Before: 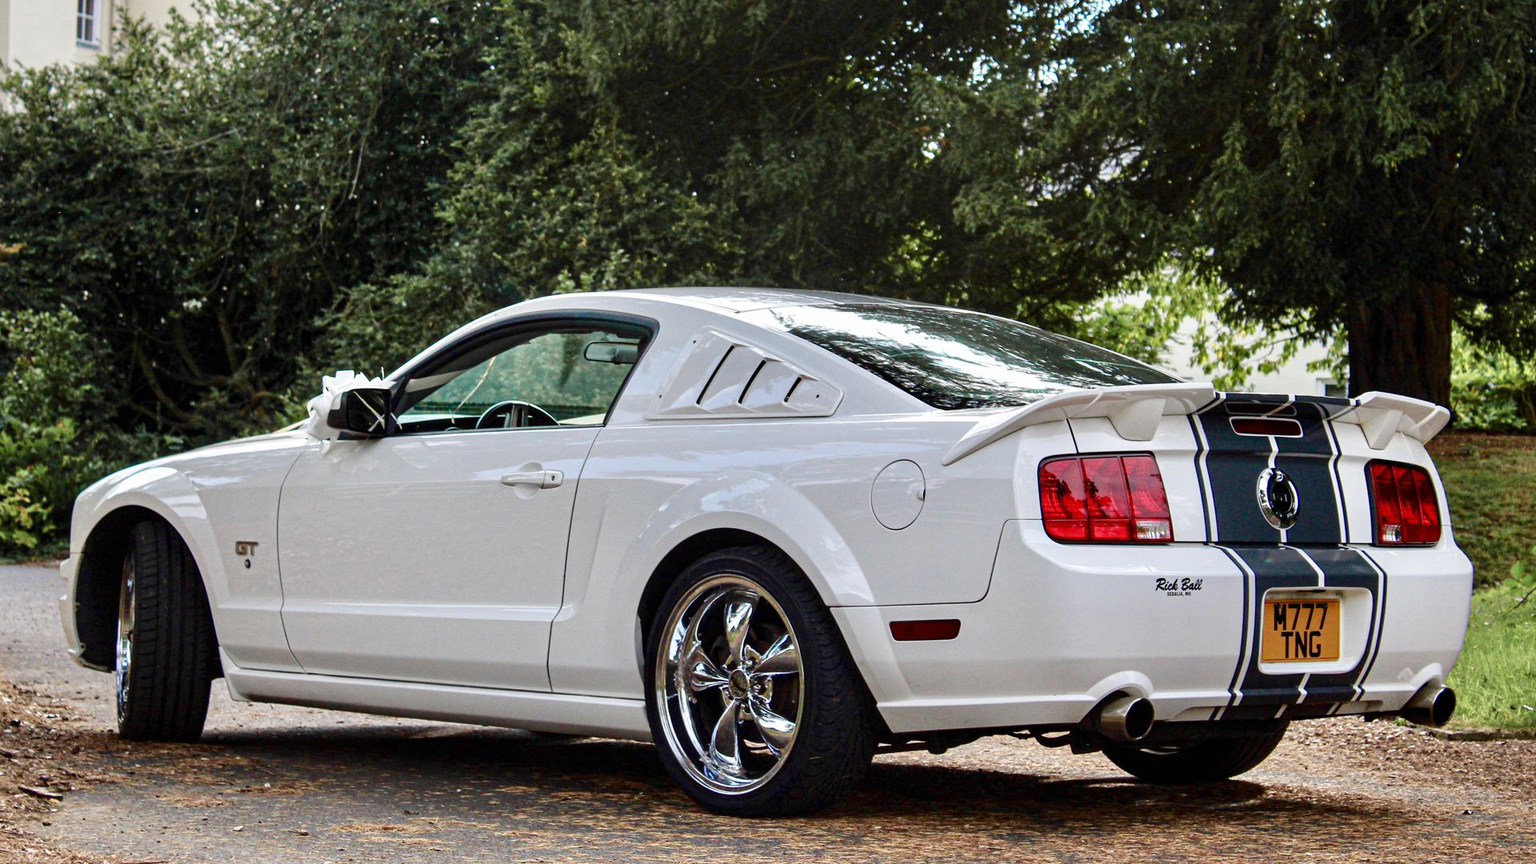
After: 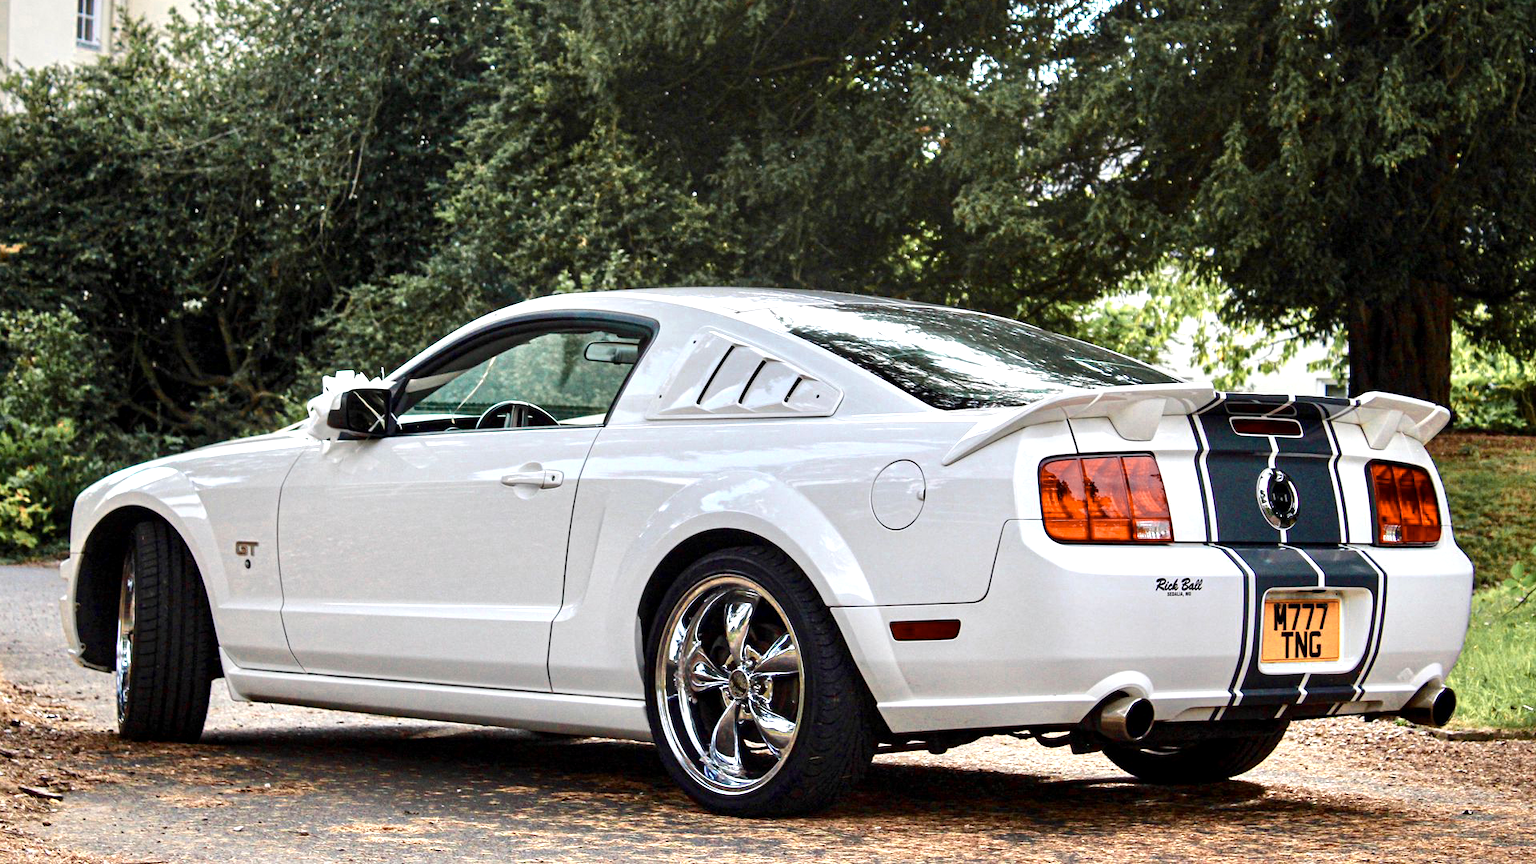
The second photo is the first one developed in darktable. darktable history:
exposure: black level correction 0.001, exposure 0.499 EV, compensate exposure bias true, compensate highlight preservation false
shadows and highlights: shadows 20.57, highlights -19.91, highlights color adjustment 79.05%, soften with gaussian
color zones: curves: ch0 [(0.018, 0.548) (0.197, 0.654) (0.425, 0.447) (0.605, 0.658) (0.732, 0.579)]; ch1 [(0.105, 0.531) (0.224, 0.531) (0.386, 0.39) (0.618, 0.456) (0.732, 0.456) (0.956, 0.421)]; ch2 [(0.039, 0.583) (0.215, 0.465) (0.399, 0.544) (0.465, 0.548) (0.614, 0.447) (0.724, 0.43) (0.882, 0.623) (0.956, 0.632)]
vignetting: fall-off start 71.67%, brightness -0.234, saturation 0.132, center (-0.032, -0.046)
